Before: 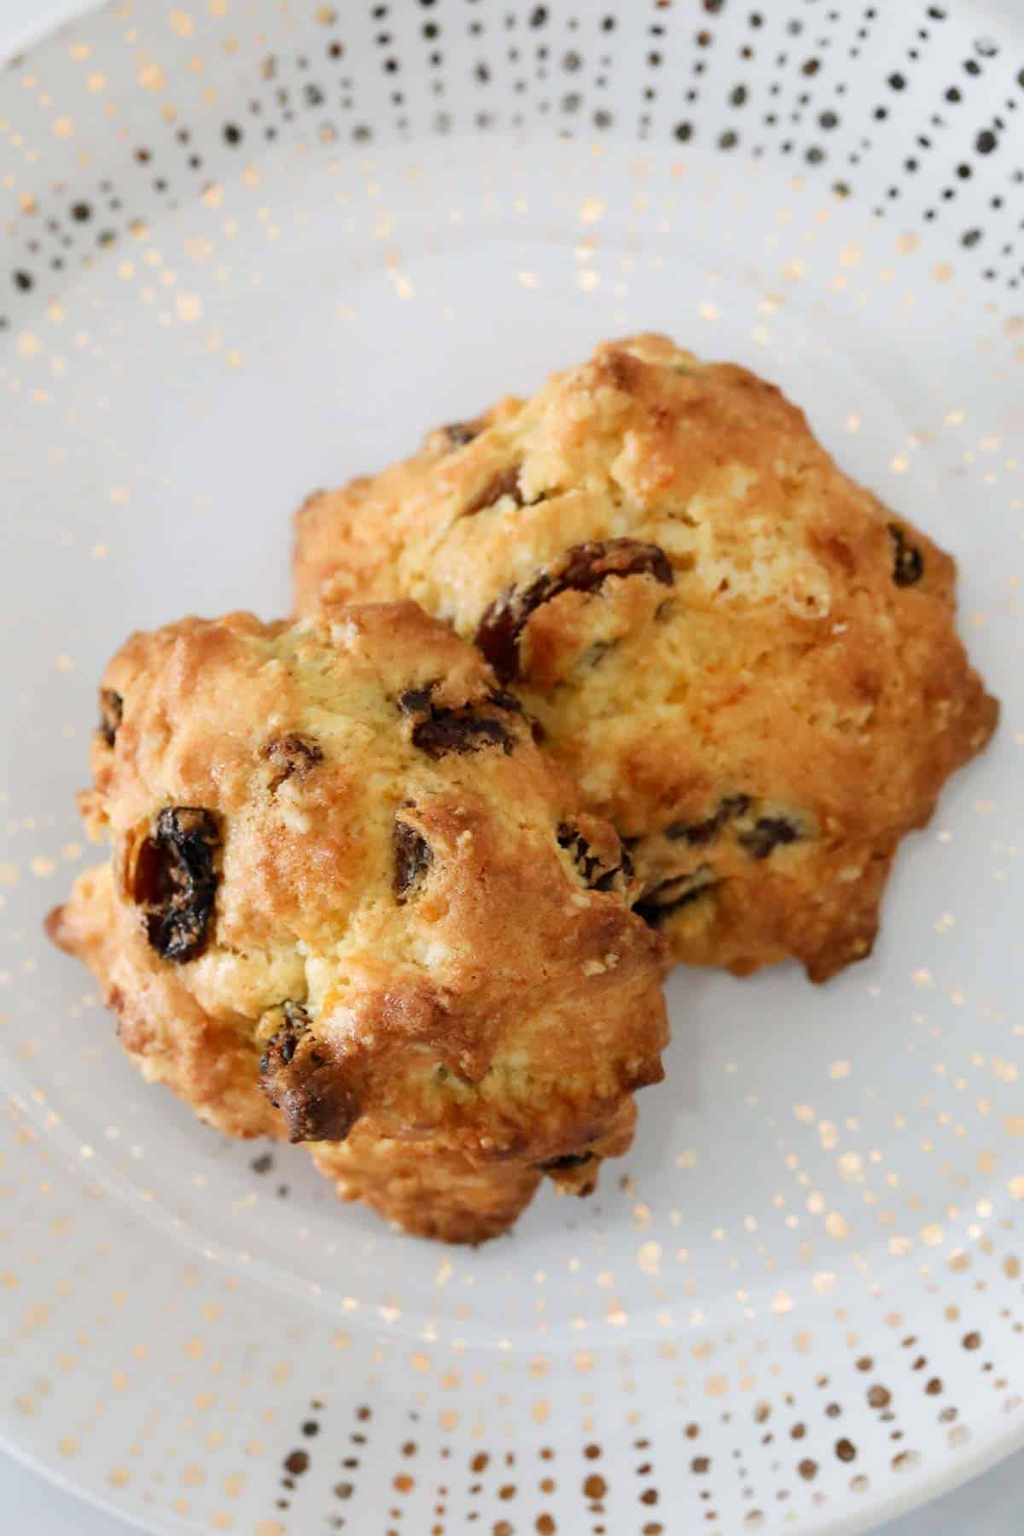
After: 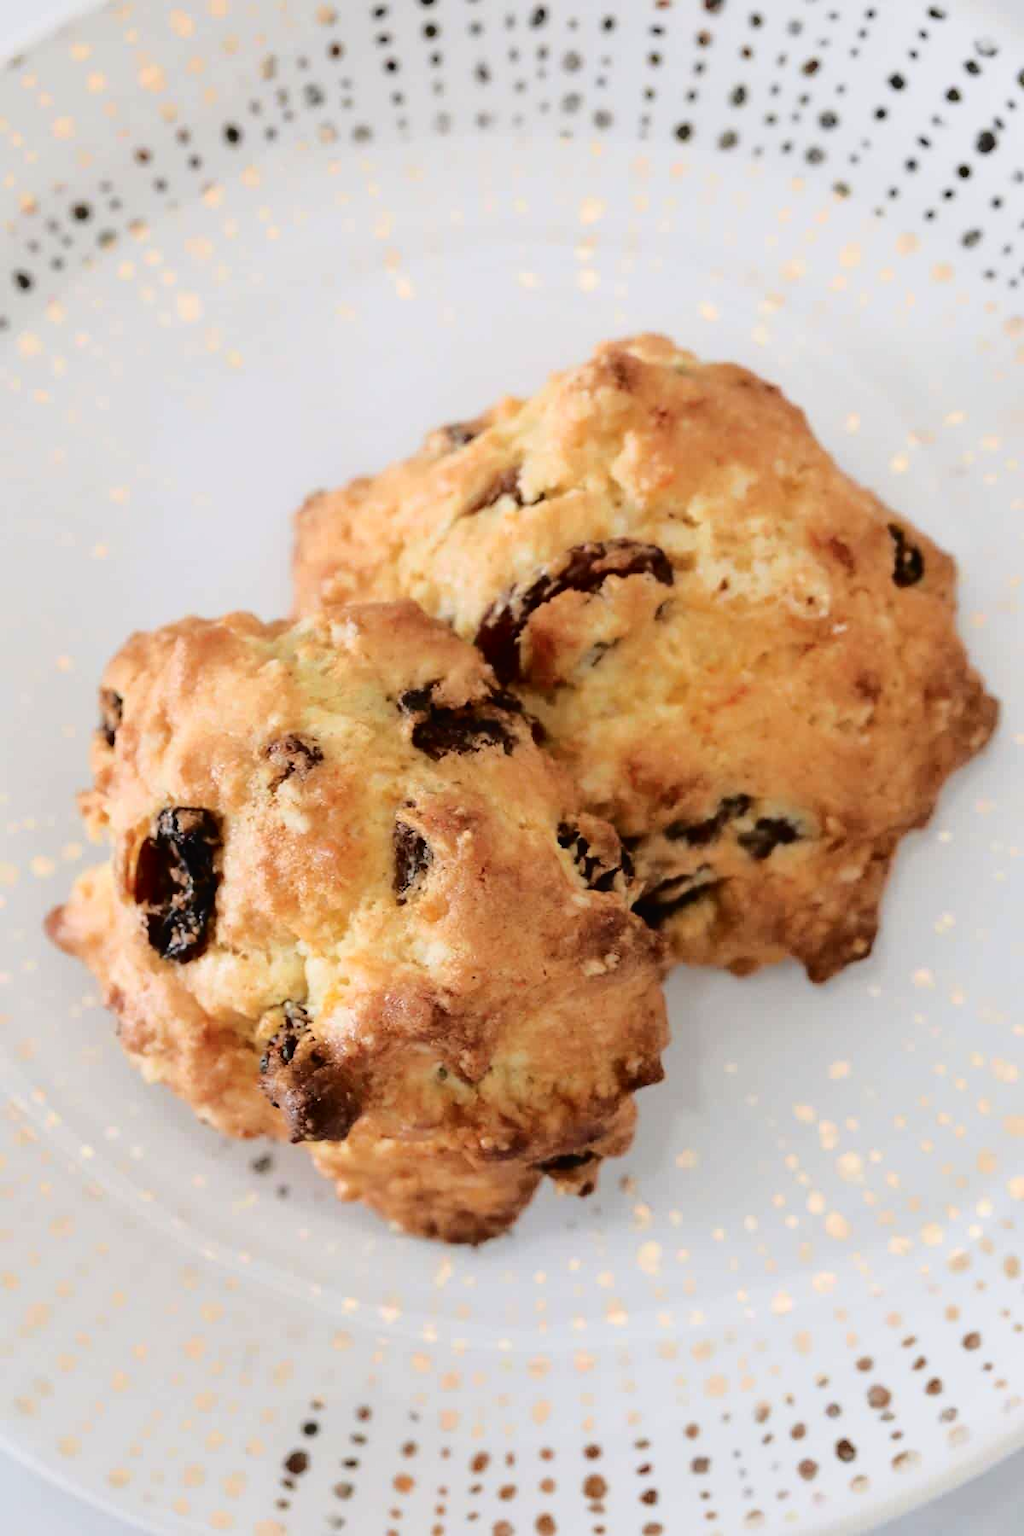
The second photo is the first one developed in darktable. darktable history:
tone curve: curves: ch0 [(0.003, 0.015) (0.104, 0.07) (0.239, 0.201) (0.327, 0.317) (0.401, 0.443) (0.495, 0.55) (0.65, 0.68) (0.832, 0.858) (1, 0.977)]; ch1 [(0, 0) (0.161, 0.092) (0.35, 0.33) (0.379, 0.401) (0.447, 0.476) (0.495, 0.499) (0.515, 0.518) (0.55, 0.557) (0.621, 0.615) (0.718, 0.734) (1, 1)]; ch2 [(0, 0) (0.359, 0.372) (0.437, 0.437) (0.502, 0.501) (0.534, 0.537) (0.599, 0.586) (1, 1)], color space Lab, independent channels, preserve colors none
rgb curve: curves: ch0 [(0, 0) (0.136, 0.078) (0.262, 0.245) (0.414, 0.42) (1, 1)], compensate middle gray true, preserve colors basic power
